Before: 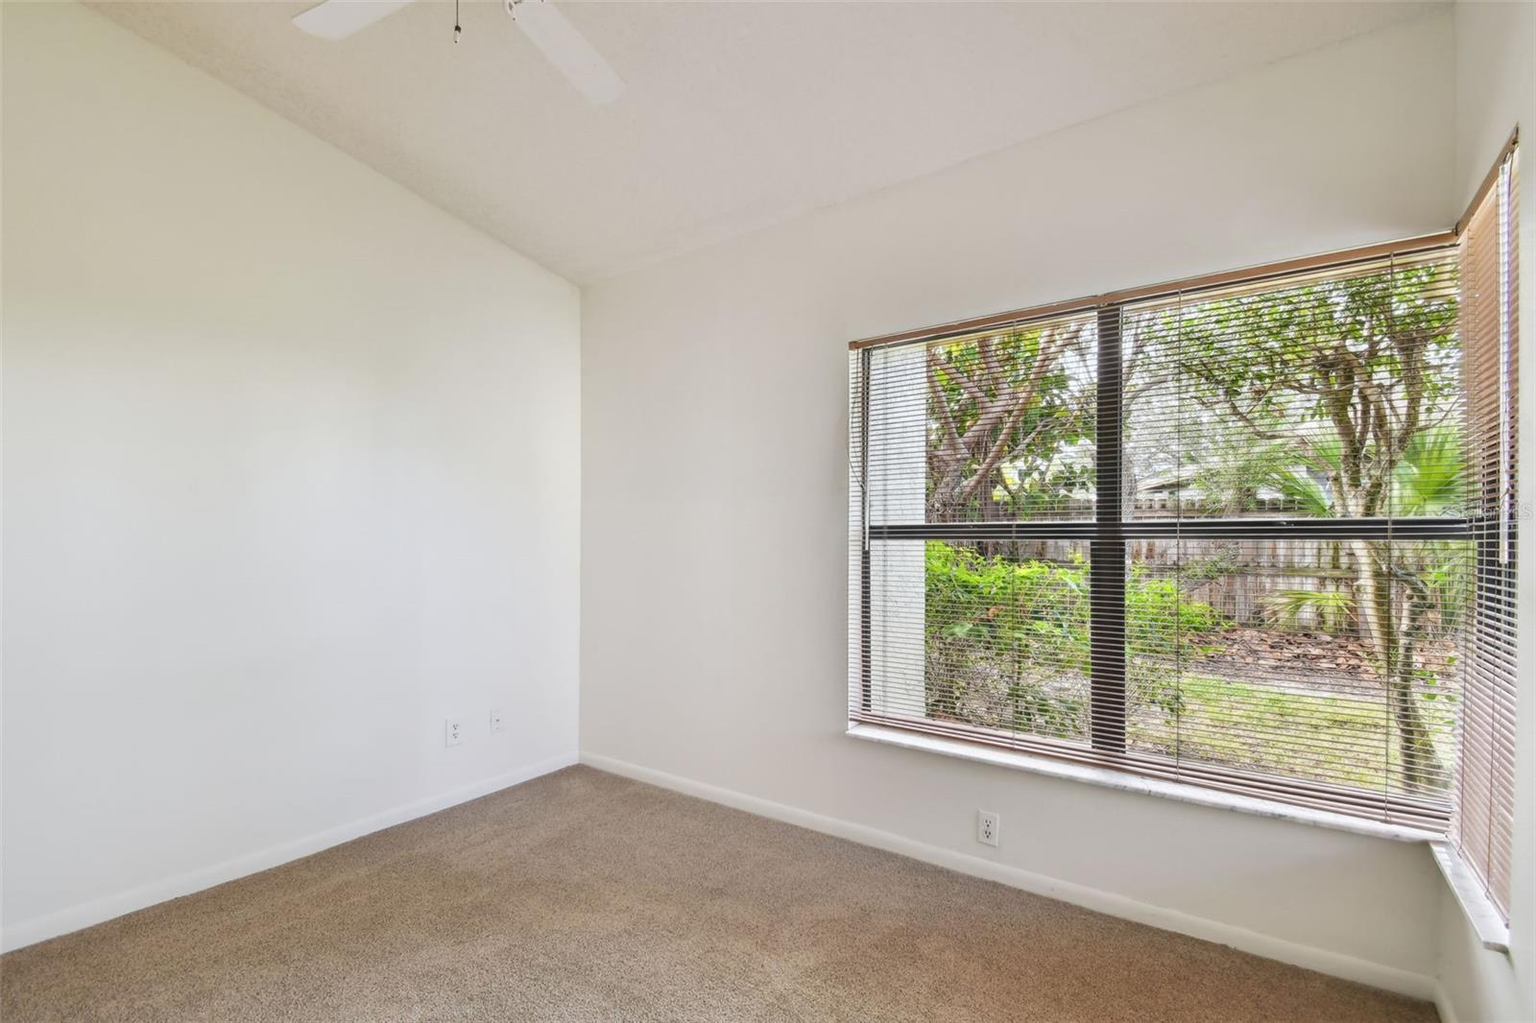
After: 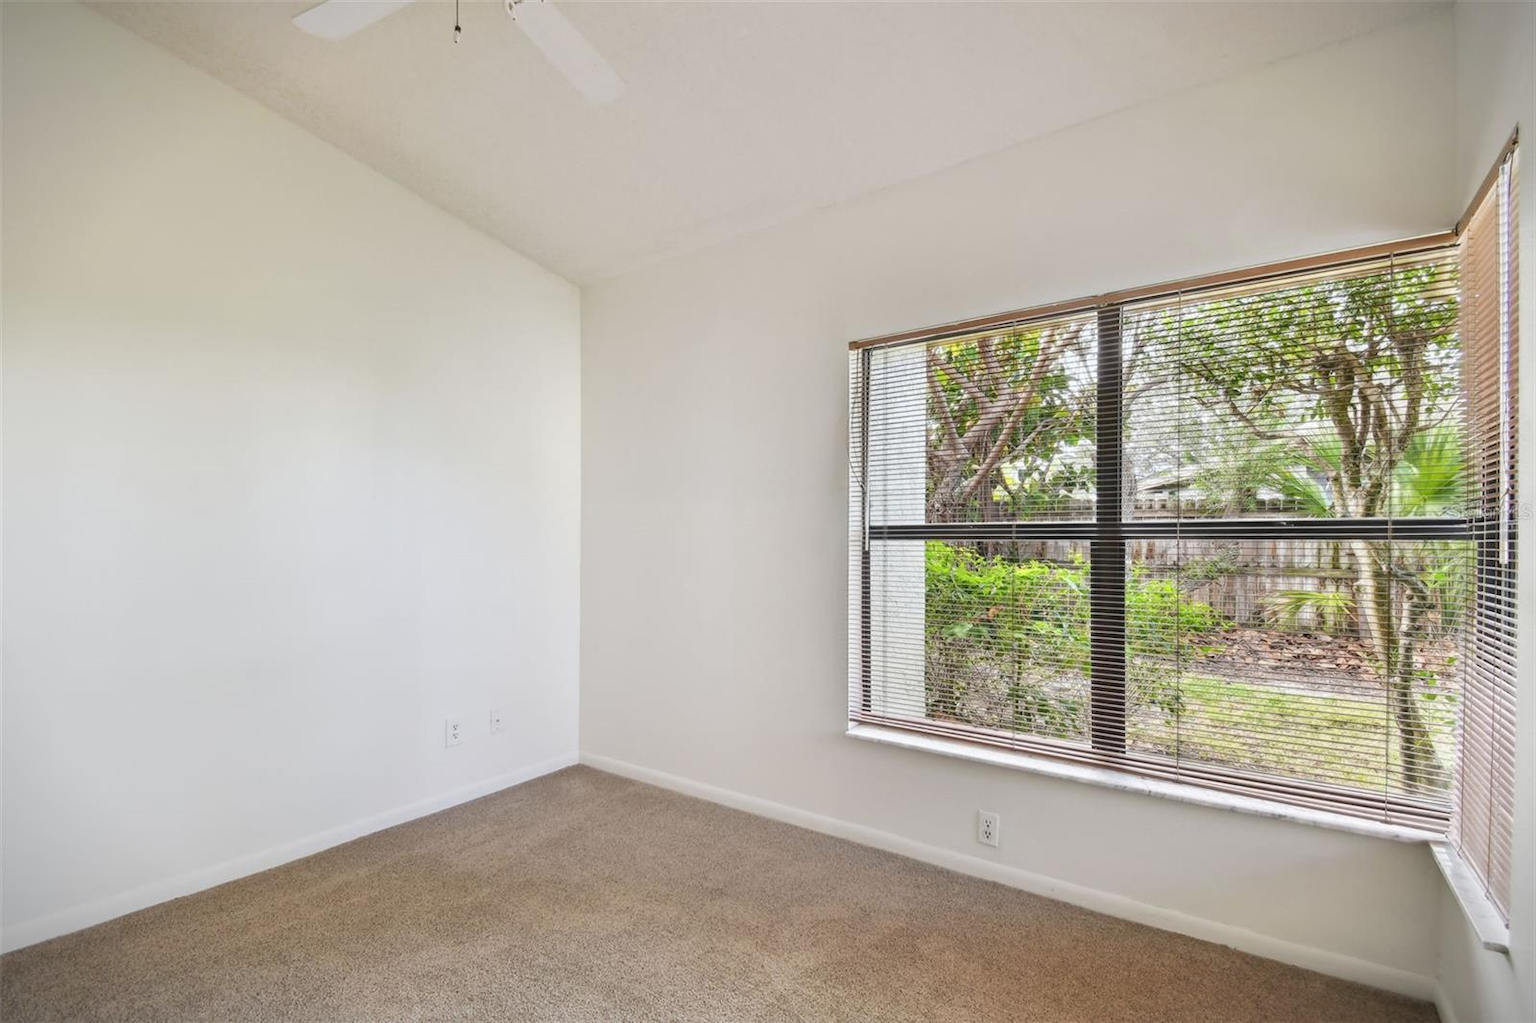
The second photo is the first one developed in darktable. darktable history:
vignetting: fall-off start 100.85%, width/height ratio 1.303, unbound false
